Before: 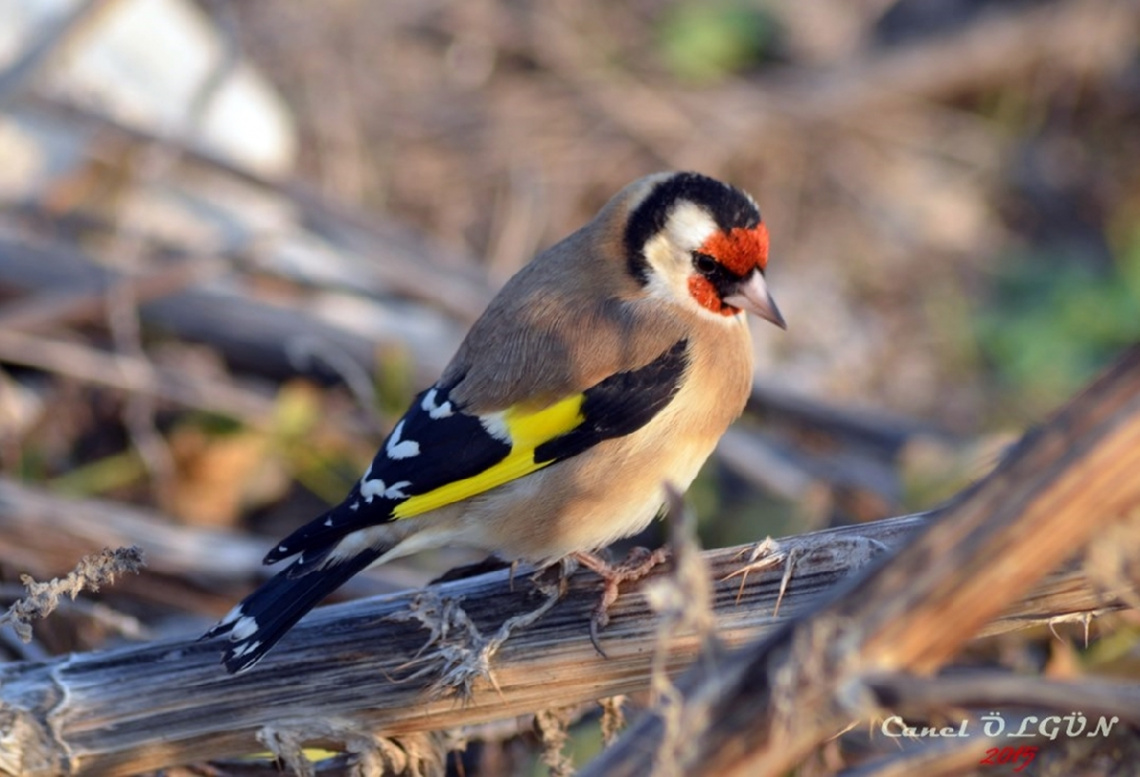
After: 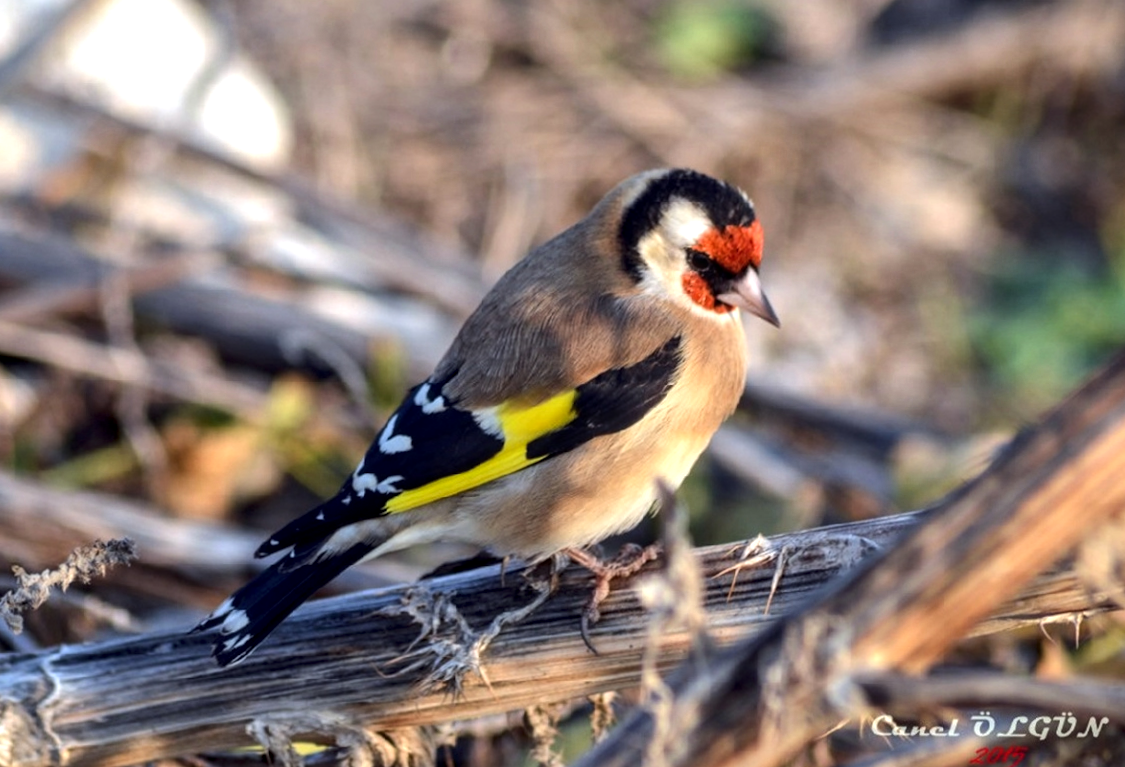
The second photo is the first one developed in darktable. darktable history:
crop and rotate: angle -0.5°
tone equalizer: -8 EV -0.417 EV, -7 EV -0.389 EV, -6 EV -0.333 EV, -5 EV -0.222 EV, -3 EV 0.222 EV, -2 EV 0.333 EV, -1 EV 0.389 EV, +0 EV 0.417 EV, edges refinement/feathering 500, mask exposure compensation -1.57 EV, preserve details no
local contrast: detail 130%
